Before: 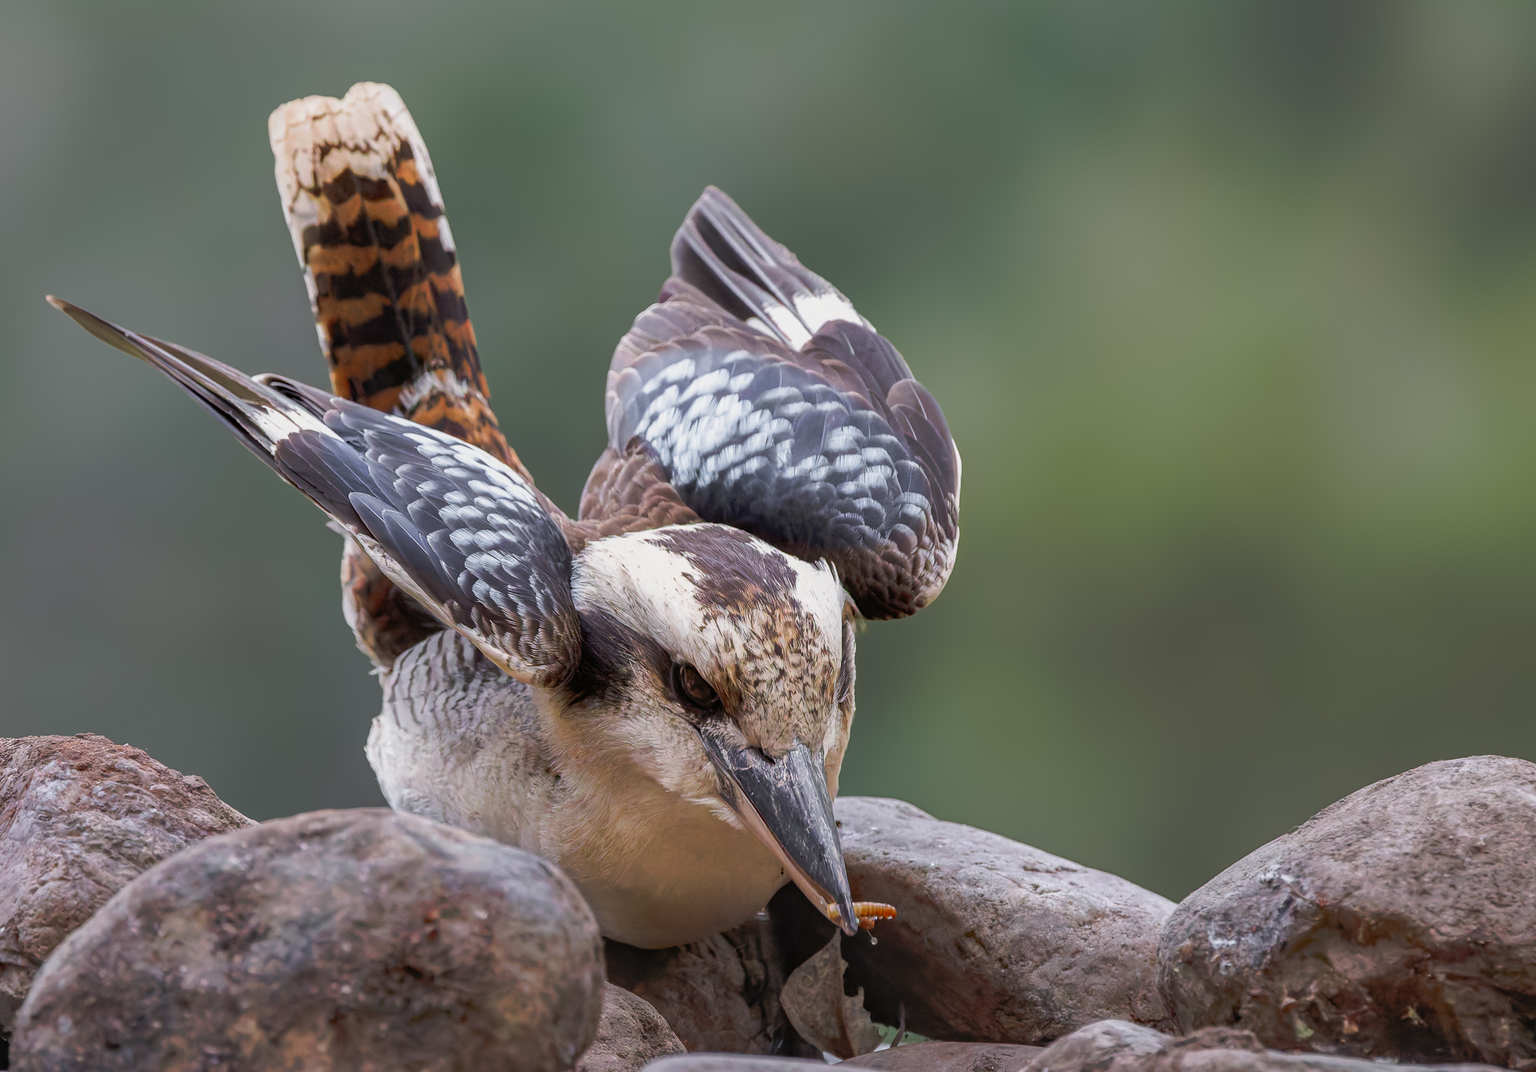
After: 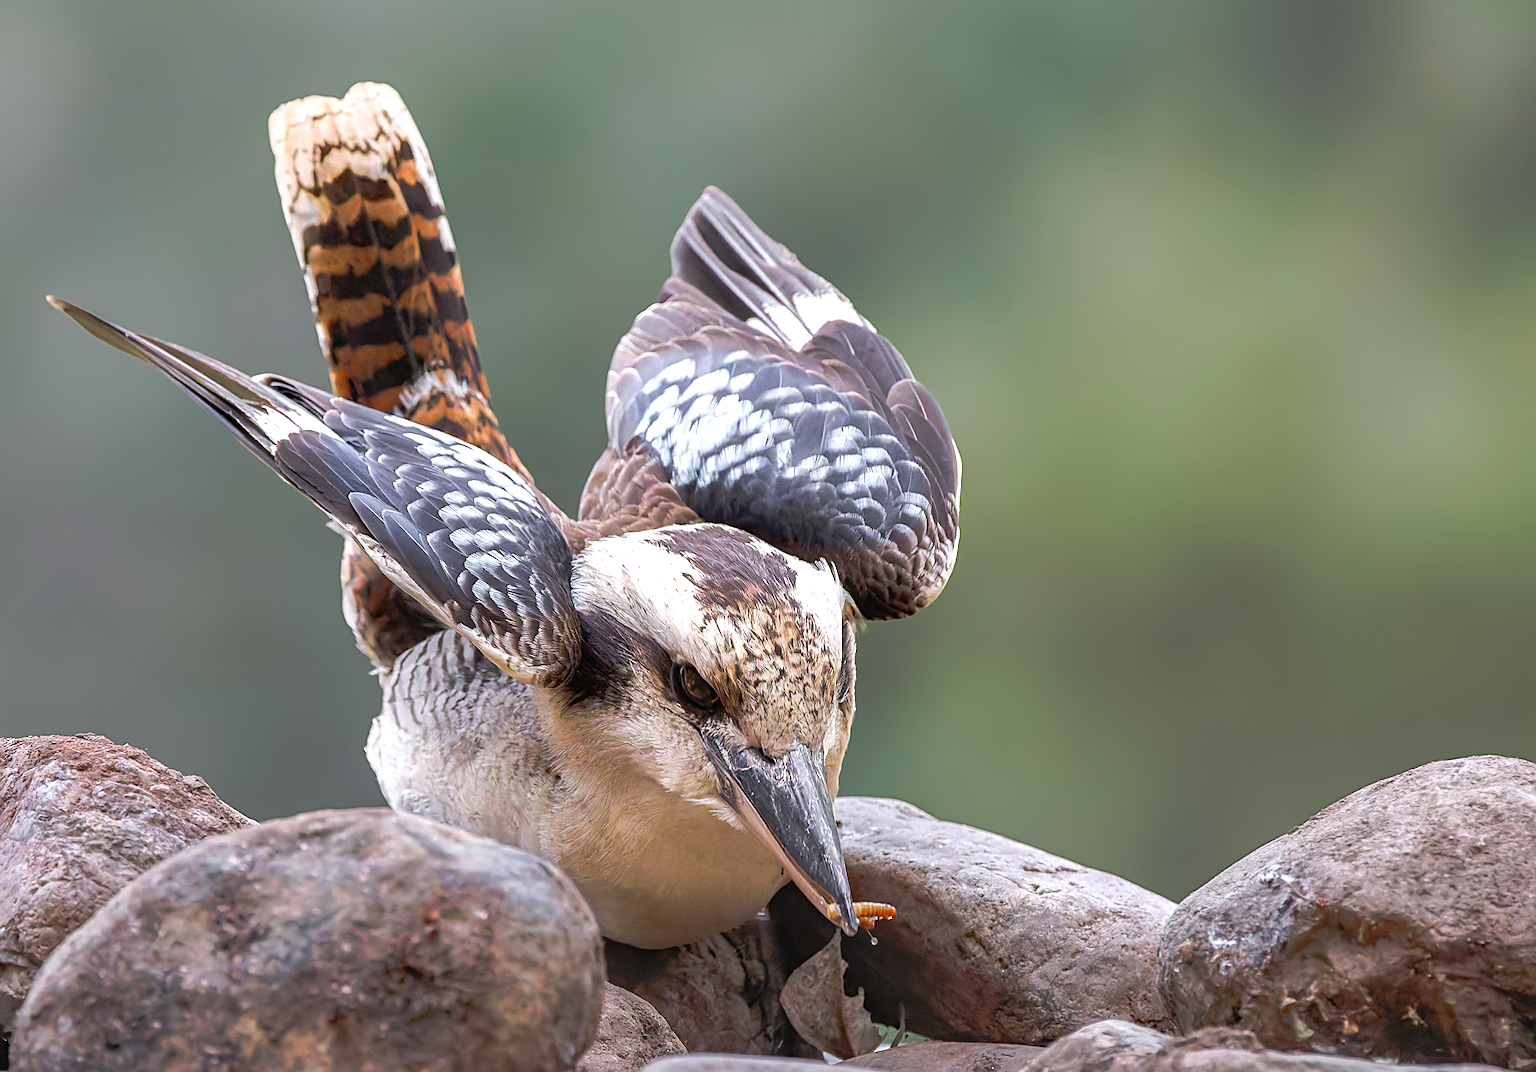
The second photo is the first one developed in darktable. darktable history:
sharpen: amount 0.494
exposure: exposure 0.578 EV, compensate highlight preservation false
base curve: curves: ch0 [(0, 0) (0.297, 0.298) (1, 1)]
